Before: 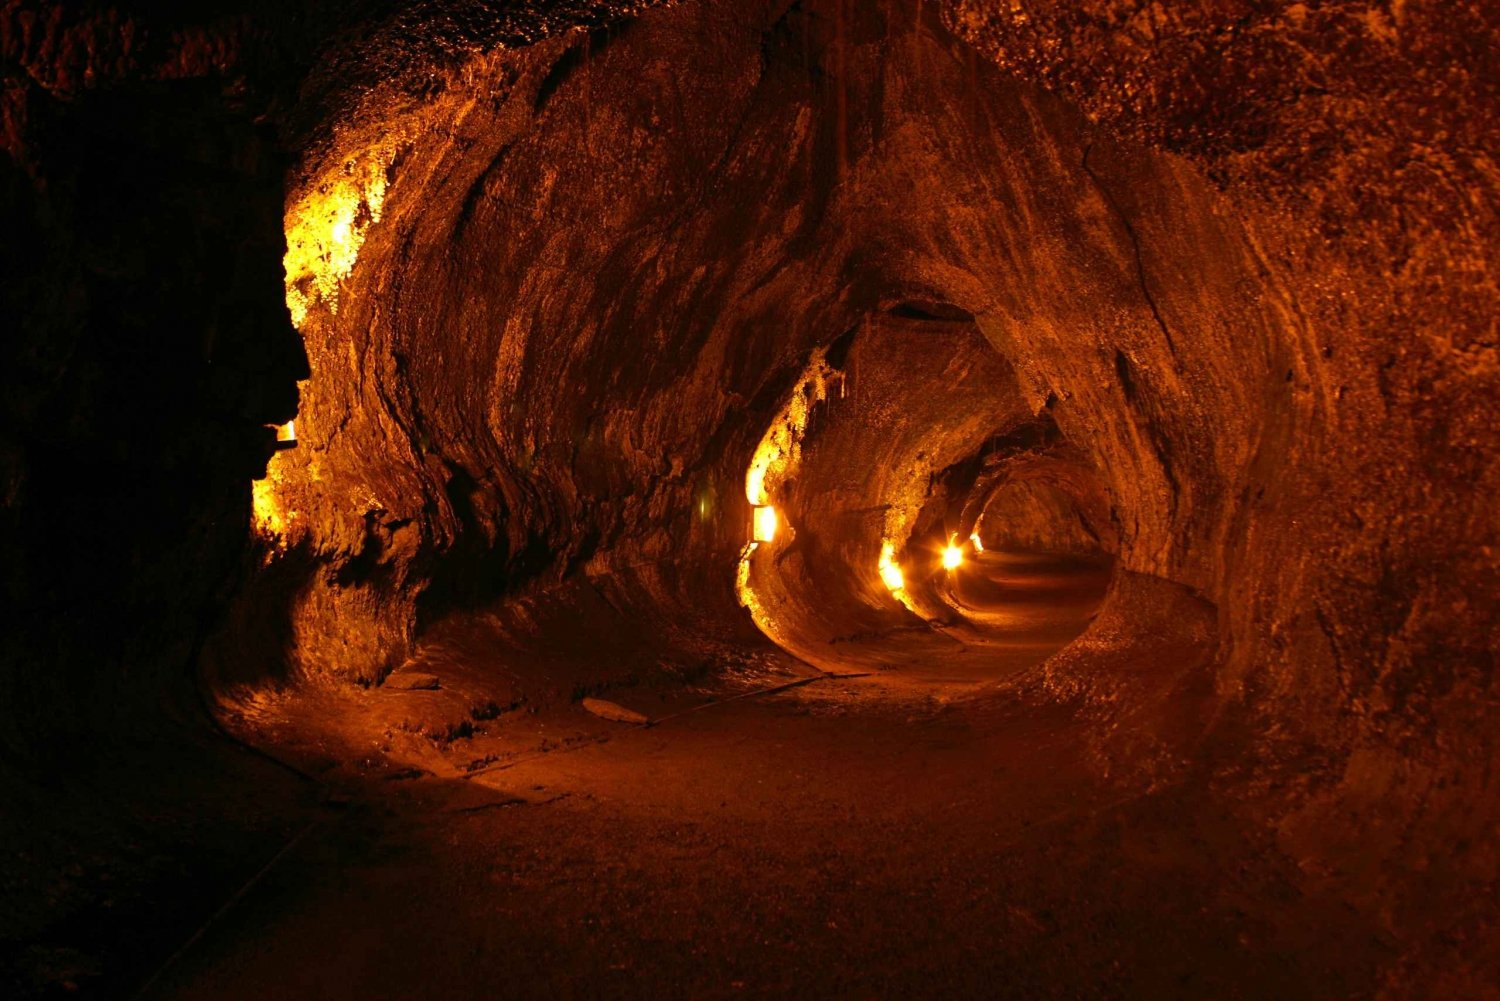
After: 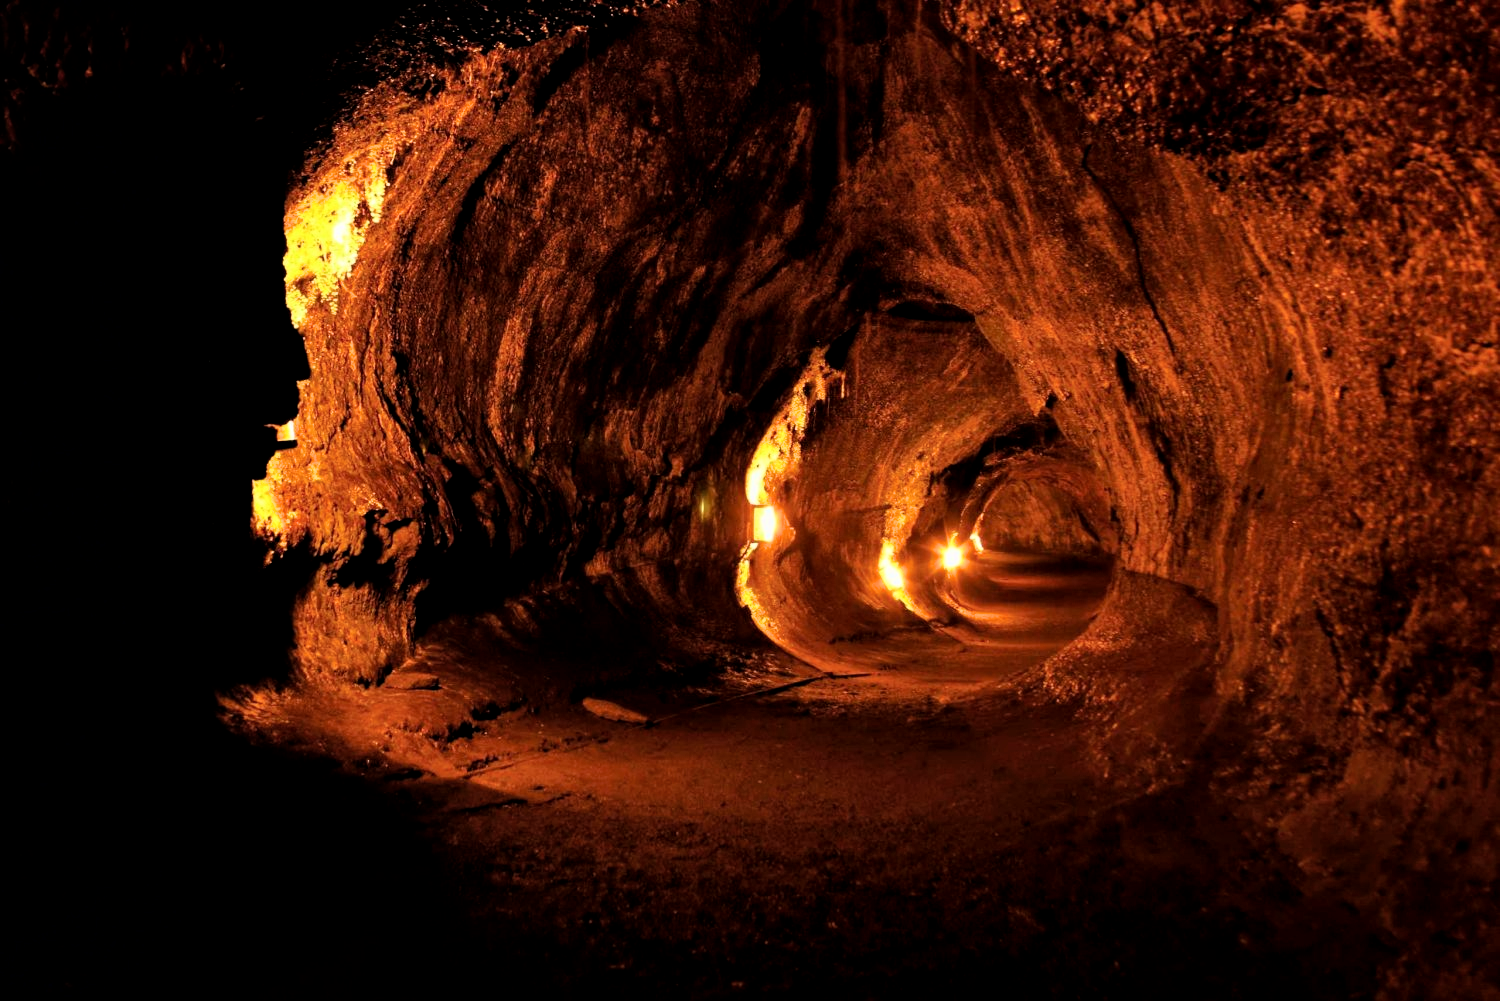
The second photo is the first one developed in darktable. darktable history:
local contrast: highlights 107%, shadows 102%, detail 119%, midtone range 0.2
exposure: exposure 0.492 EV, compensate highlight preservation false
filmic rgb: black relative exposure -5.13 EV, white relative exposure 4 EV, hardness 2.88, contrast 1.296, color science v6 (2022)
tone equalizer: on, module defaults
